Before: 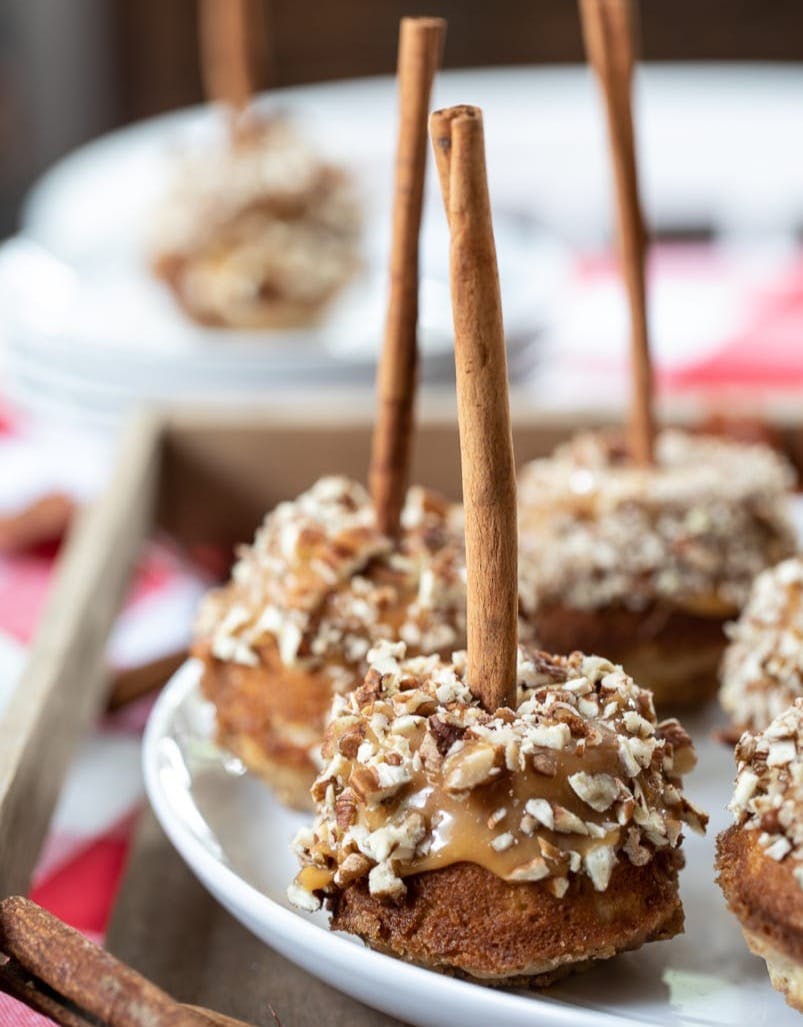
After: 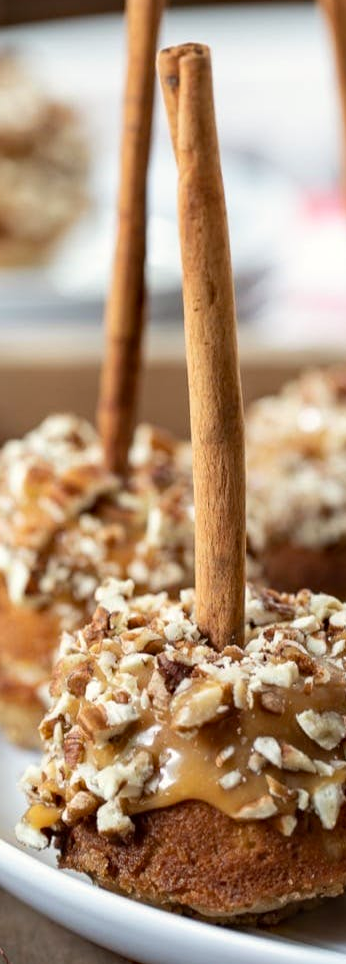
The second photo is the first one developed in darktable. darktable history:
haze removal: compatibility mode true, adaptive false
crop: left 33.906%, top 6.056%, right 22.99%
shadows and highlights: radius 95.86, shadows -14.06, white point adjustment 0.261, highlights 31.75, compress 48.43%, soften with gaussian
color correction: highlights b* 2.99
